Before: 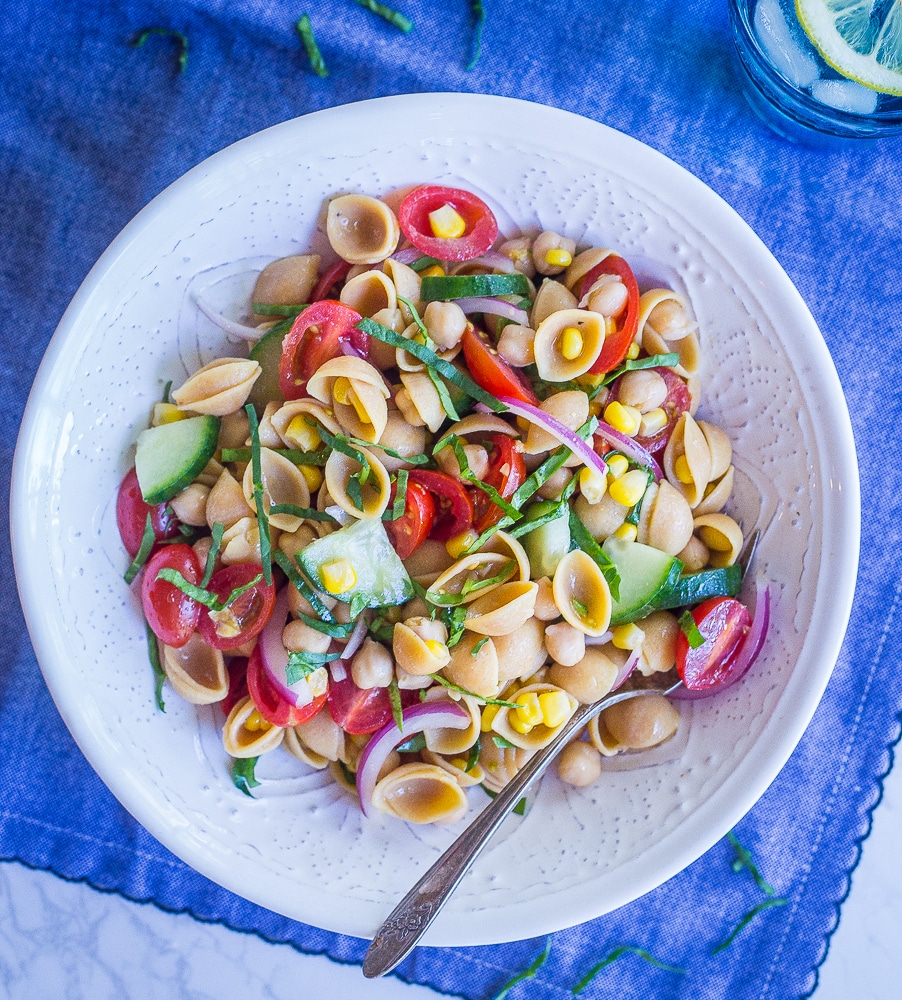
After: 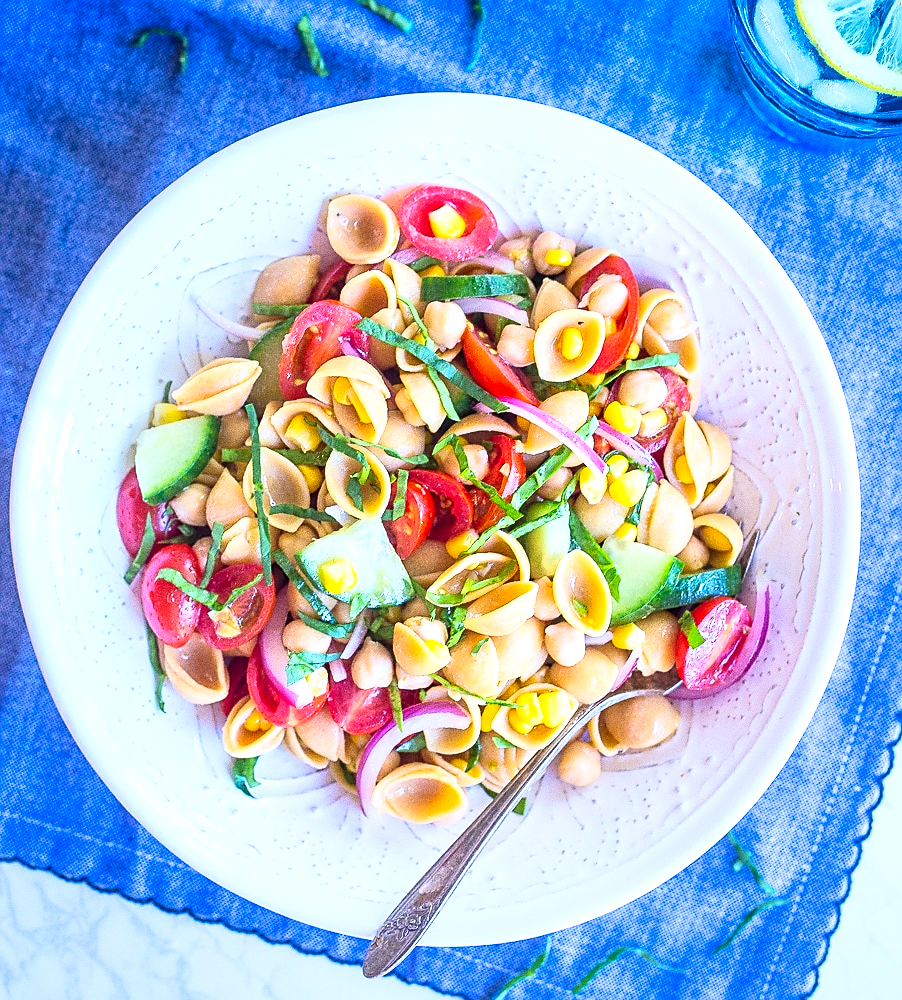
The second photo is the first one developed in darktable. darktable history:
exposure: black level correction 0.001, exposure 0.5 EV, compensate exposure bias true, compensate highlight preservation false
contrast brightness saturation: contrast 0.197, brightness 0.167, saturation 0.215
sharpen: radius 1.848, amount 0.395, threshold 1.349
tone equalizer: on, module defaults
